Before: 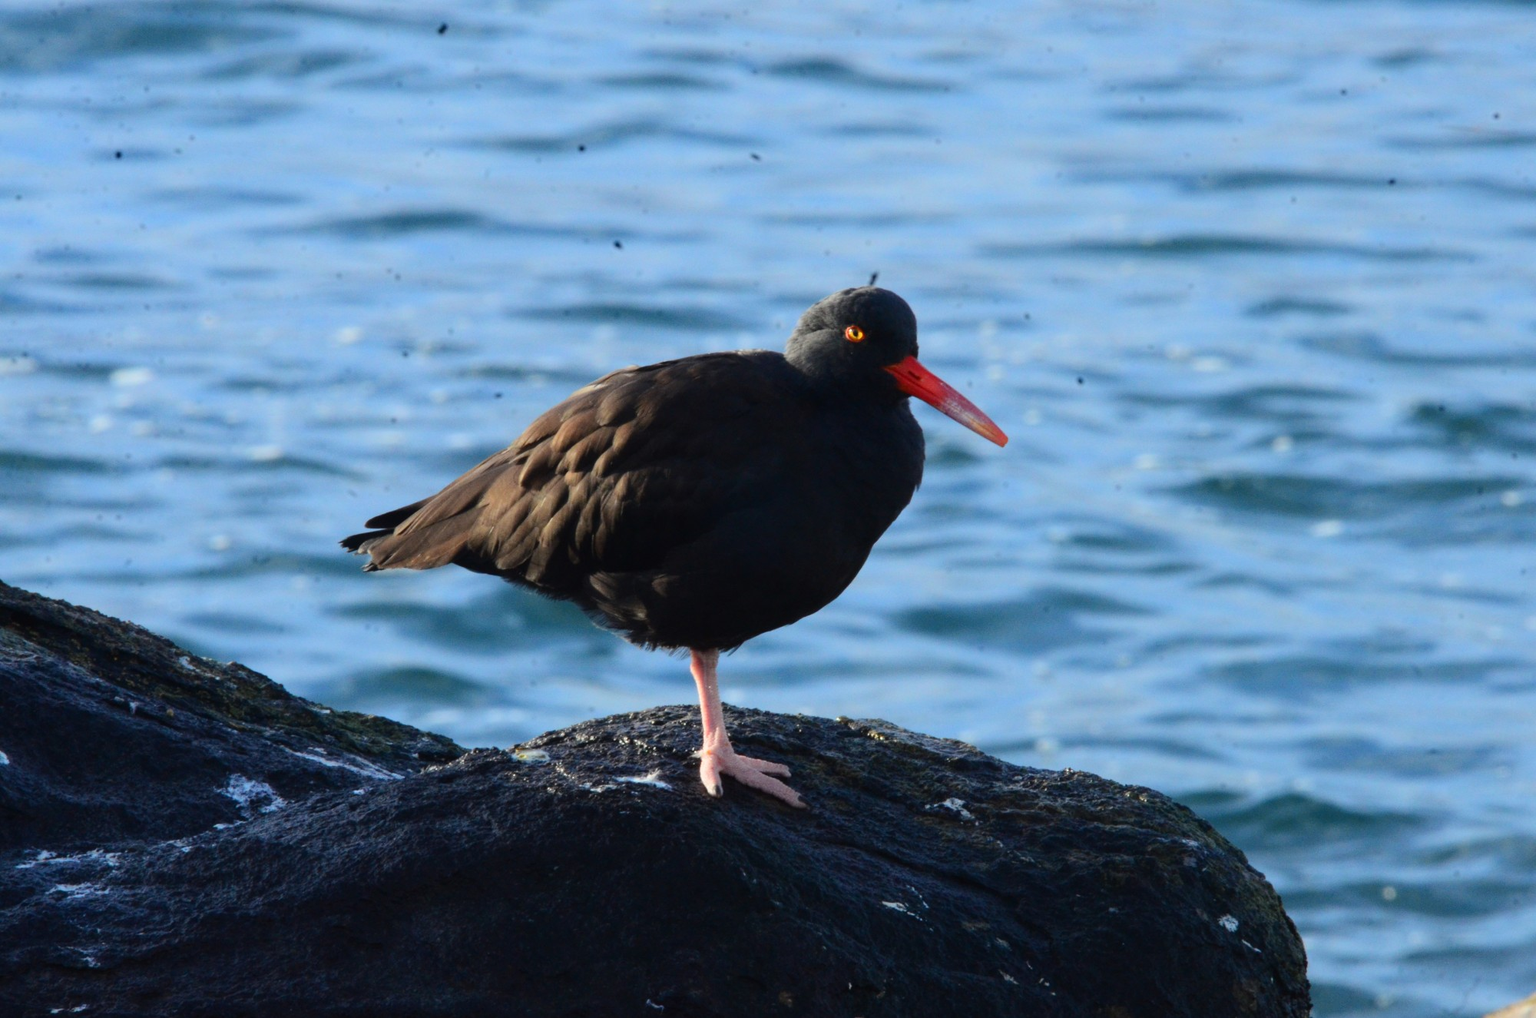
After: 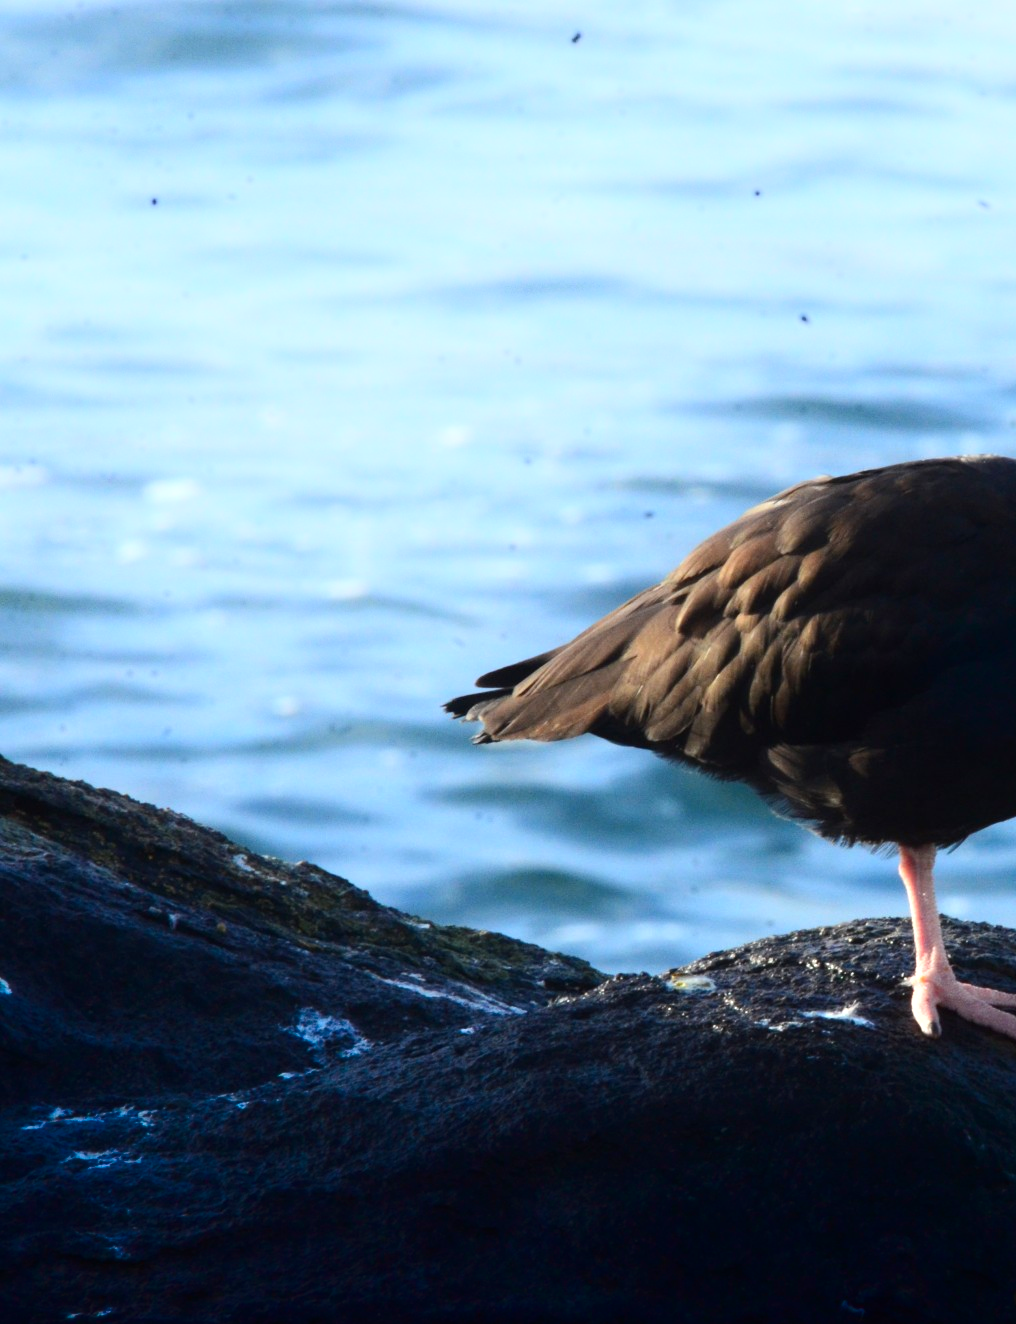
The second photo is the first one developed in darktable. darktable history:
exposure: exposure 0.429 EV, compensate highlight preservation false
shadows and highlights: shadows -52.43, highlights 84.62, soften with gaussian
crop and rotate: left 0.041%, top 0%, right 49.136%
